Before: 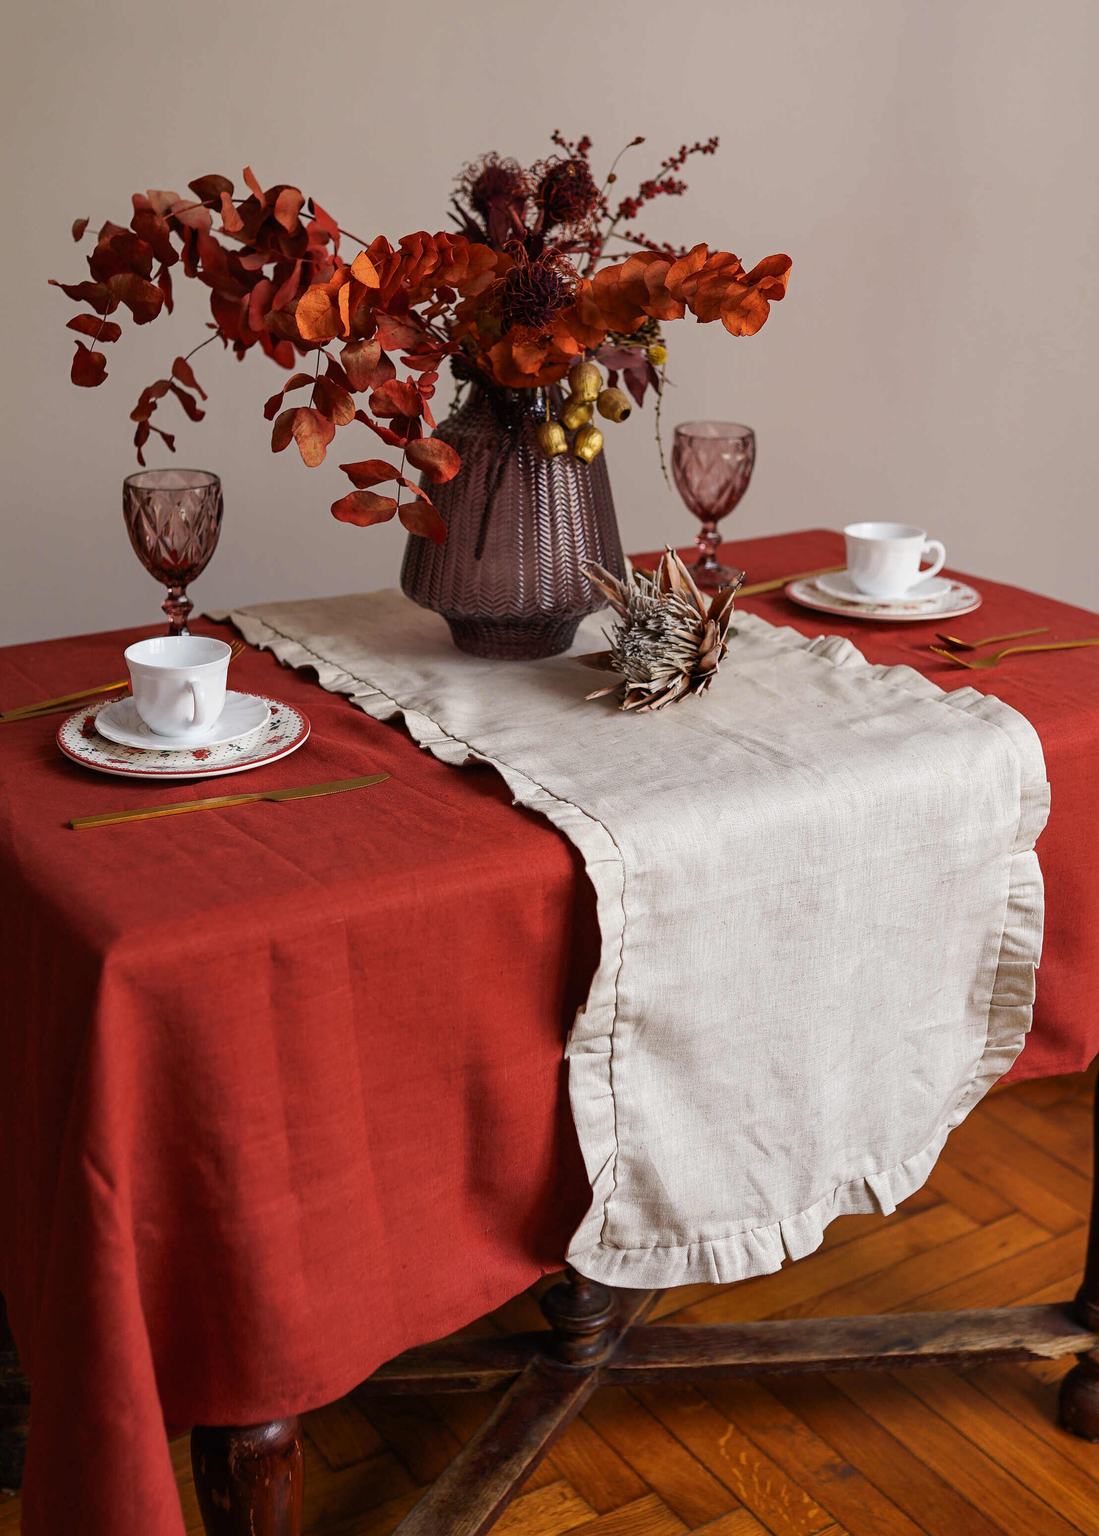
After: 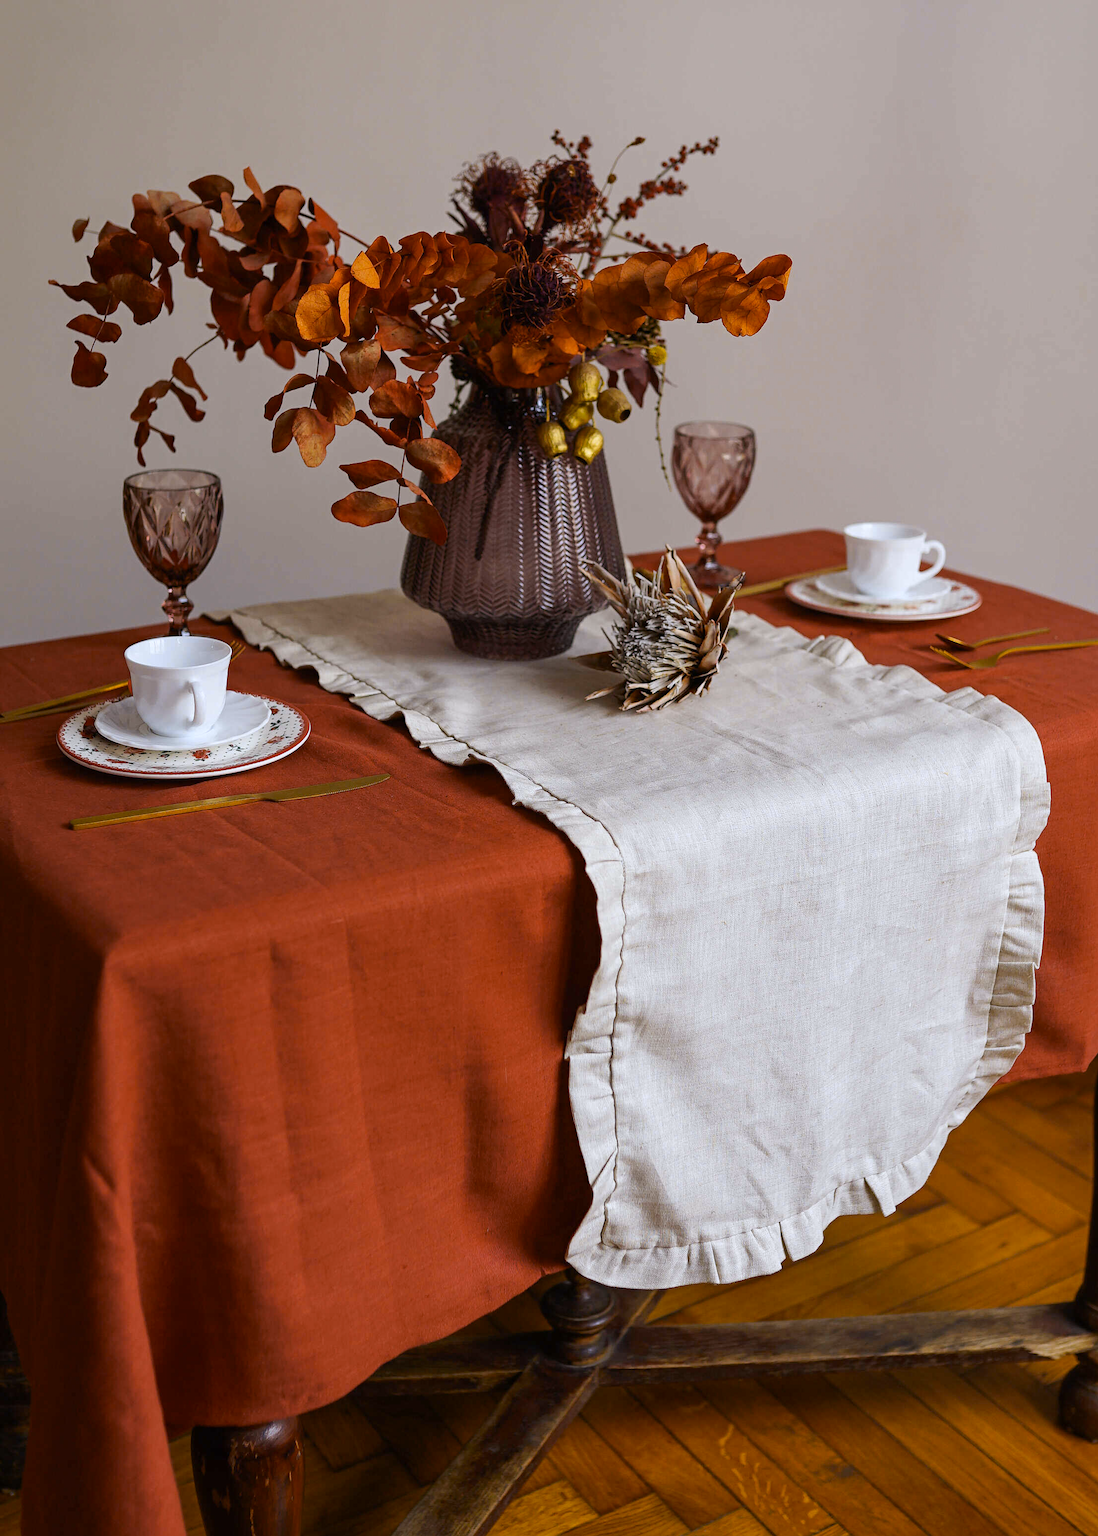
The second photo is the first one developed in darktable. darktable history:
white balance: red 0.974, blue 1.044
color contrast: green-magenta contrast 0.85, blue-yellow contrast 1.25, unbound 0
